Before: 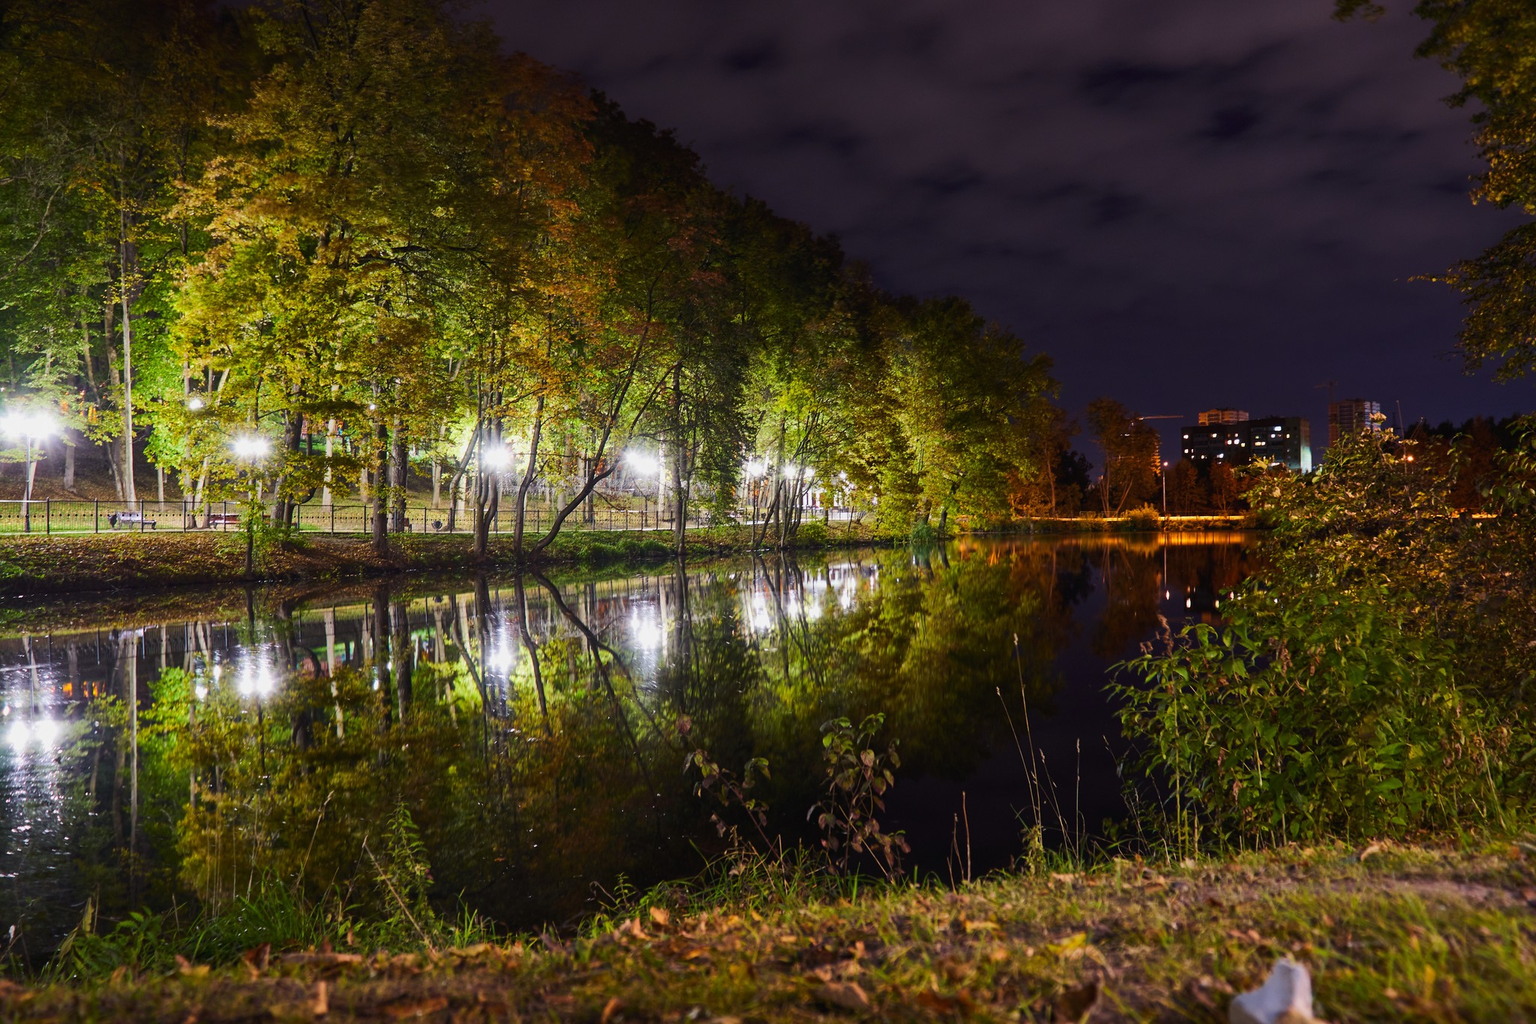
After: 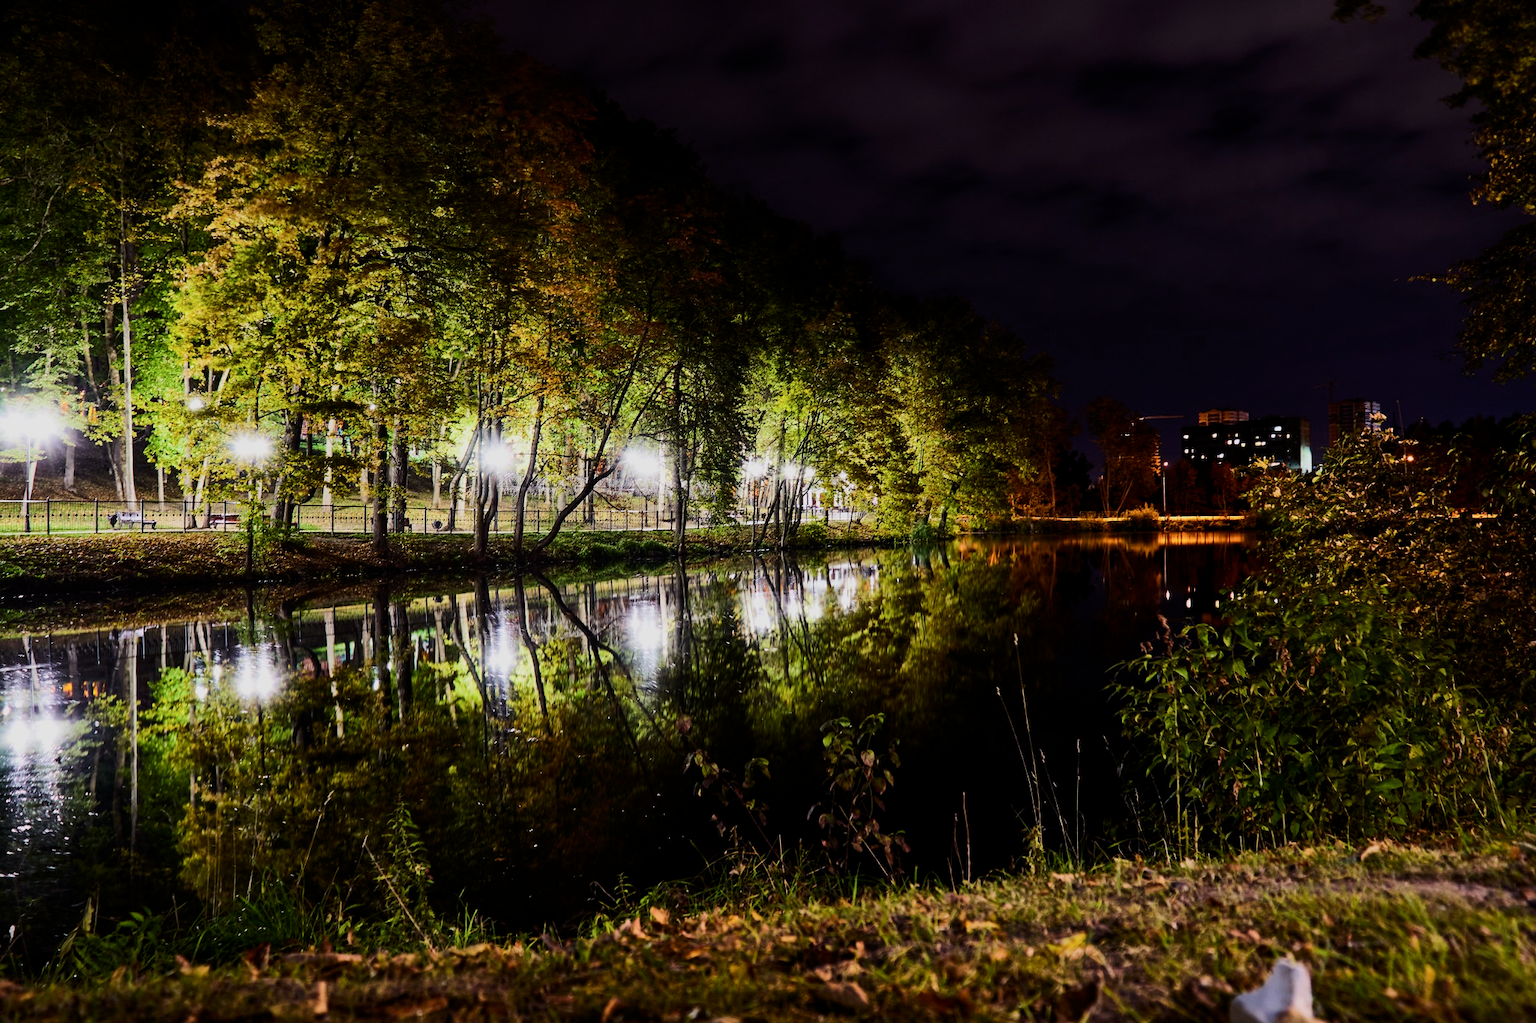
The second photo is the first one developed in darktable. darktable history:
tone equalizer: edges refinement/feathering 500, mask exposure compensation -1.57 EV, preserve details no
filmic rgb: middle gray luminance 29.02%, black relative exposure -10.32 EV, white relative exposure 5.5 EV, target black luminance 0%, hardness 3.97, latitude 1.79%, contrast 1.121, highlights saturation mix 3.9%, shadows ↔ highlights balance 14.77%
contrast brightness saturation: contrast 0.221
